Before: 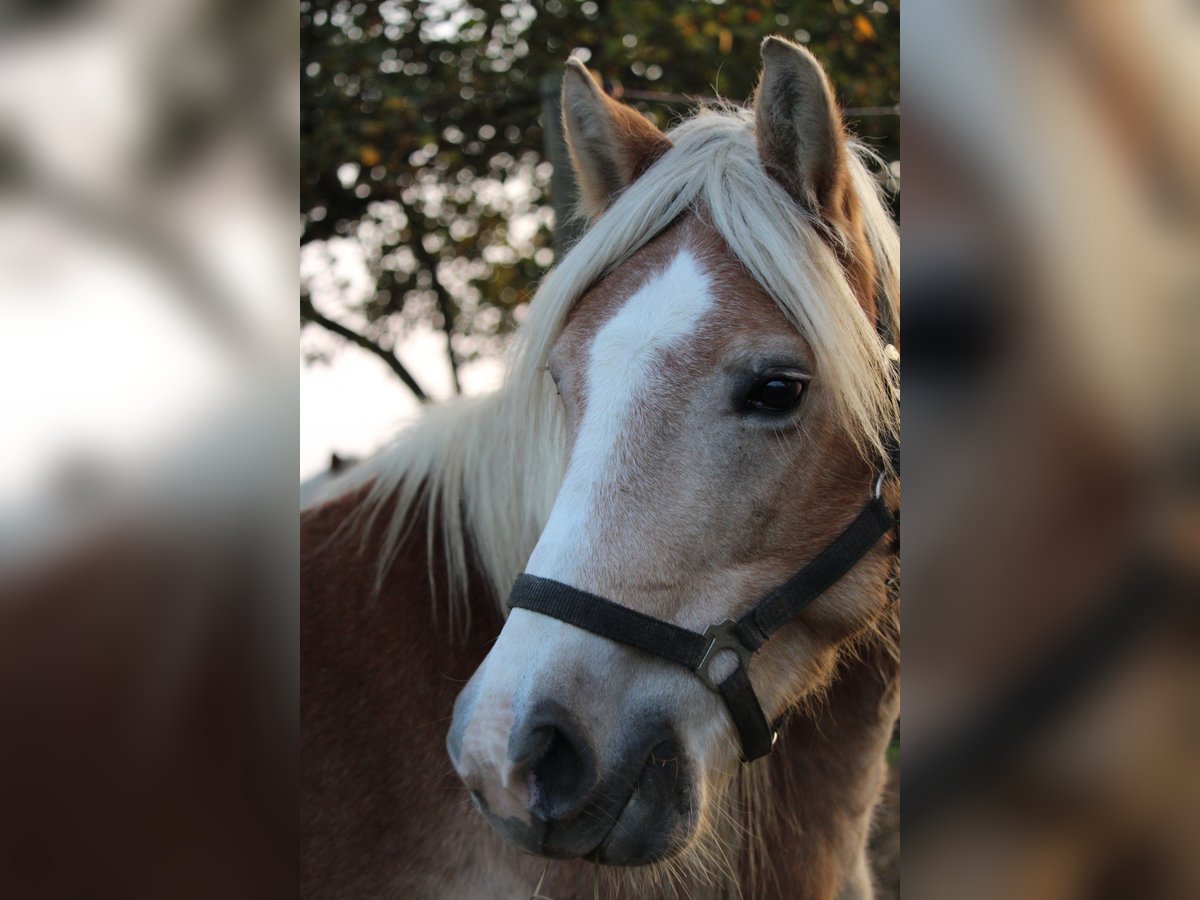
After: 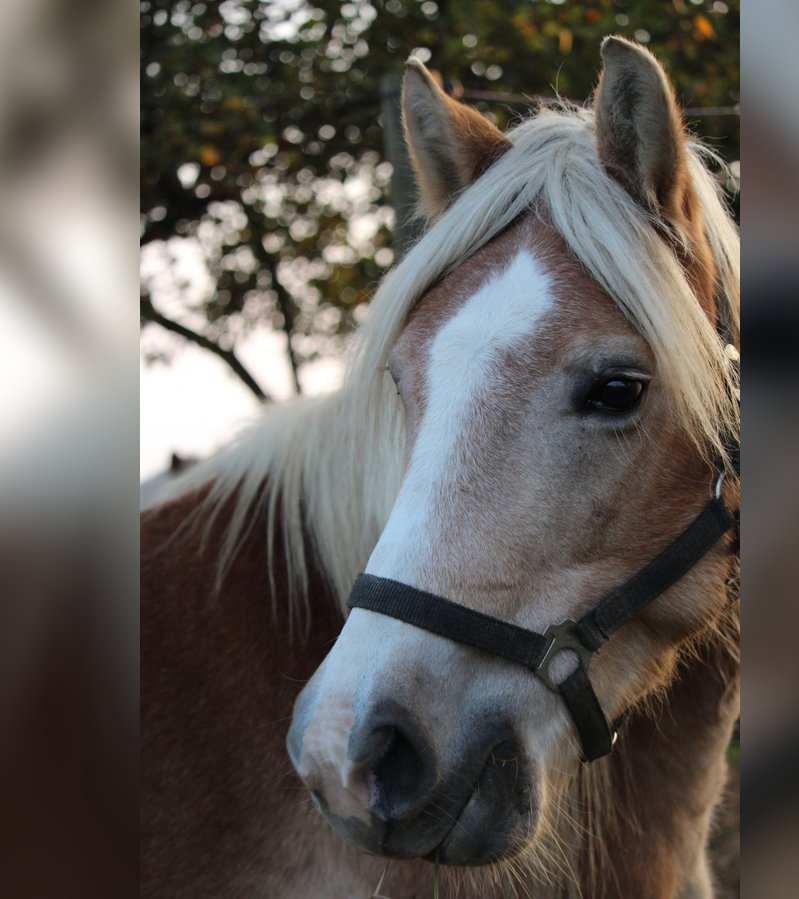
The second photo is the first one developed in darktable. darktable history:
crop and rotate: left 13.35%, right 20.02%
